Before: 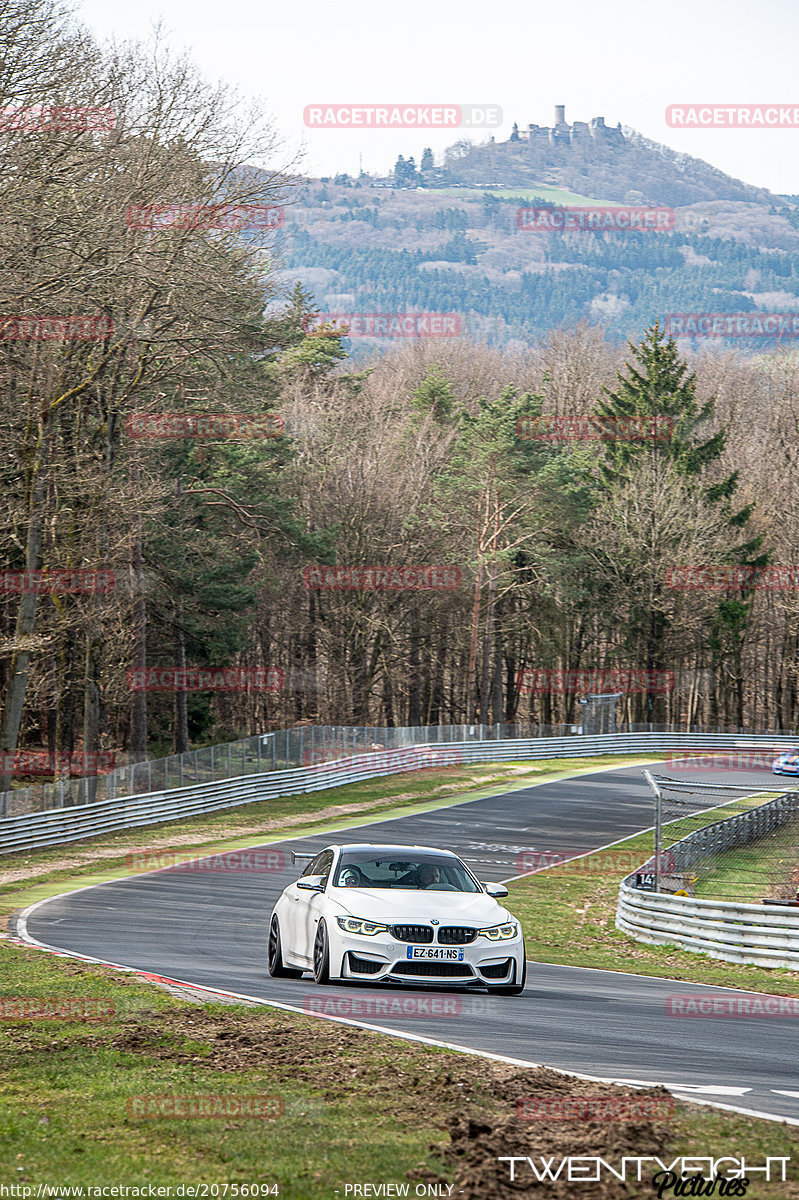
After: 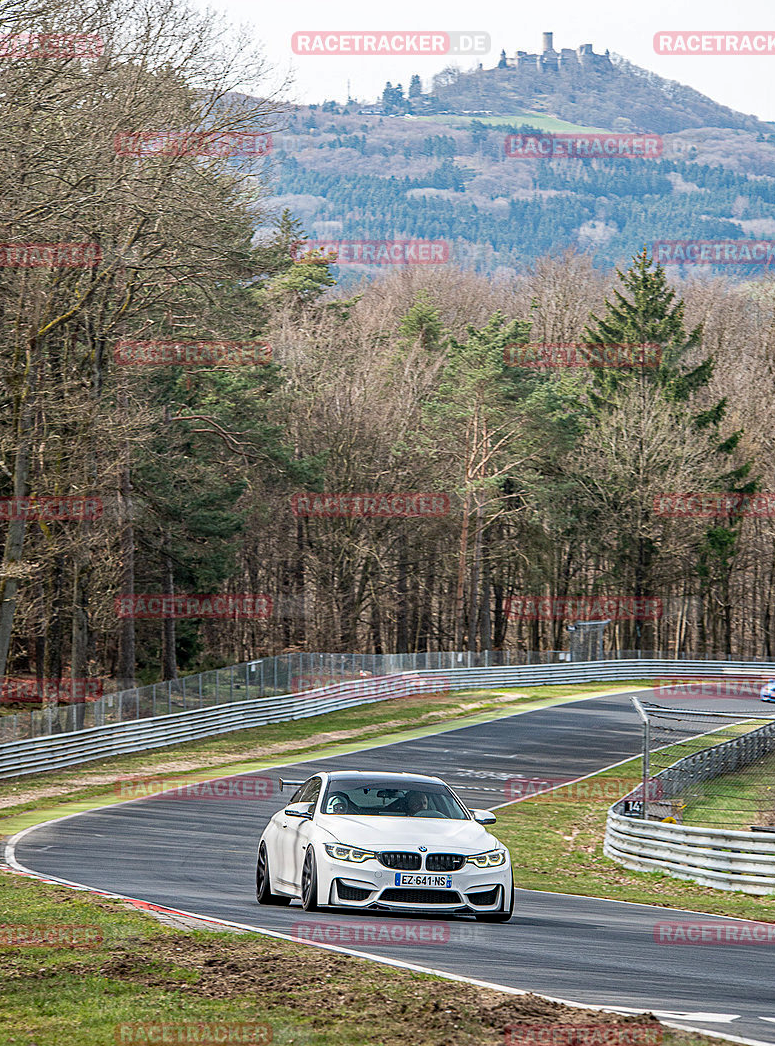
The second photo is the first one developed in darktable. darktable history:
haze removal: strength 0.29, distance 0.25, compatibility mode true, adaptive false
crop: left 1.507%, top 6.147%, right 1.379%, bottom 6.637%
